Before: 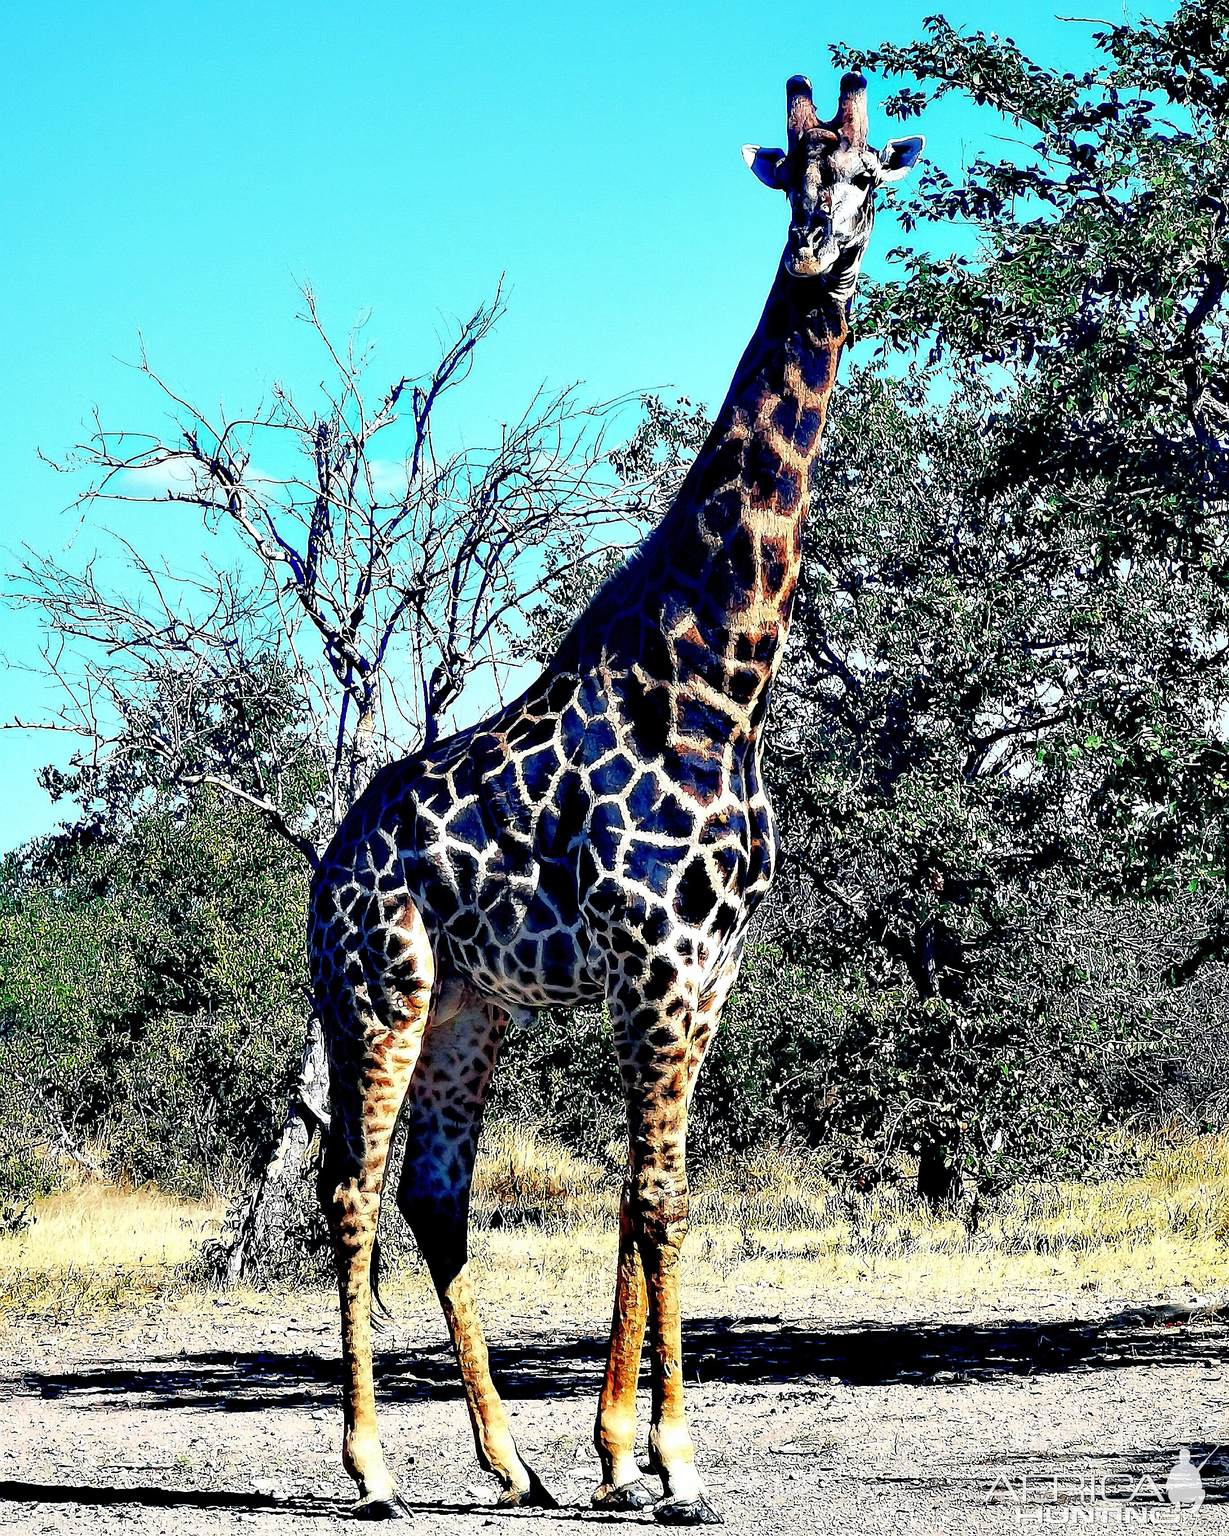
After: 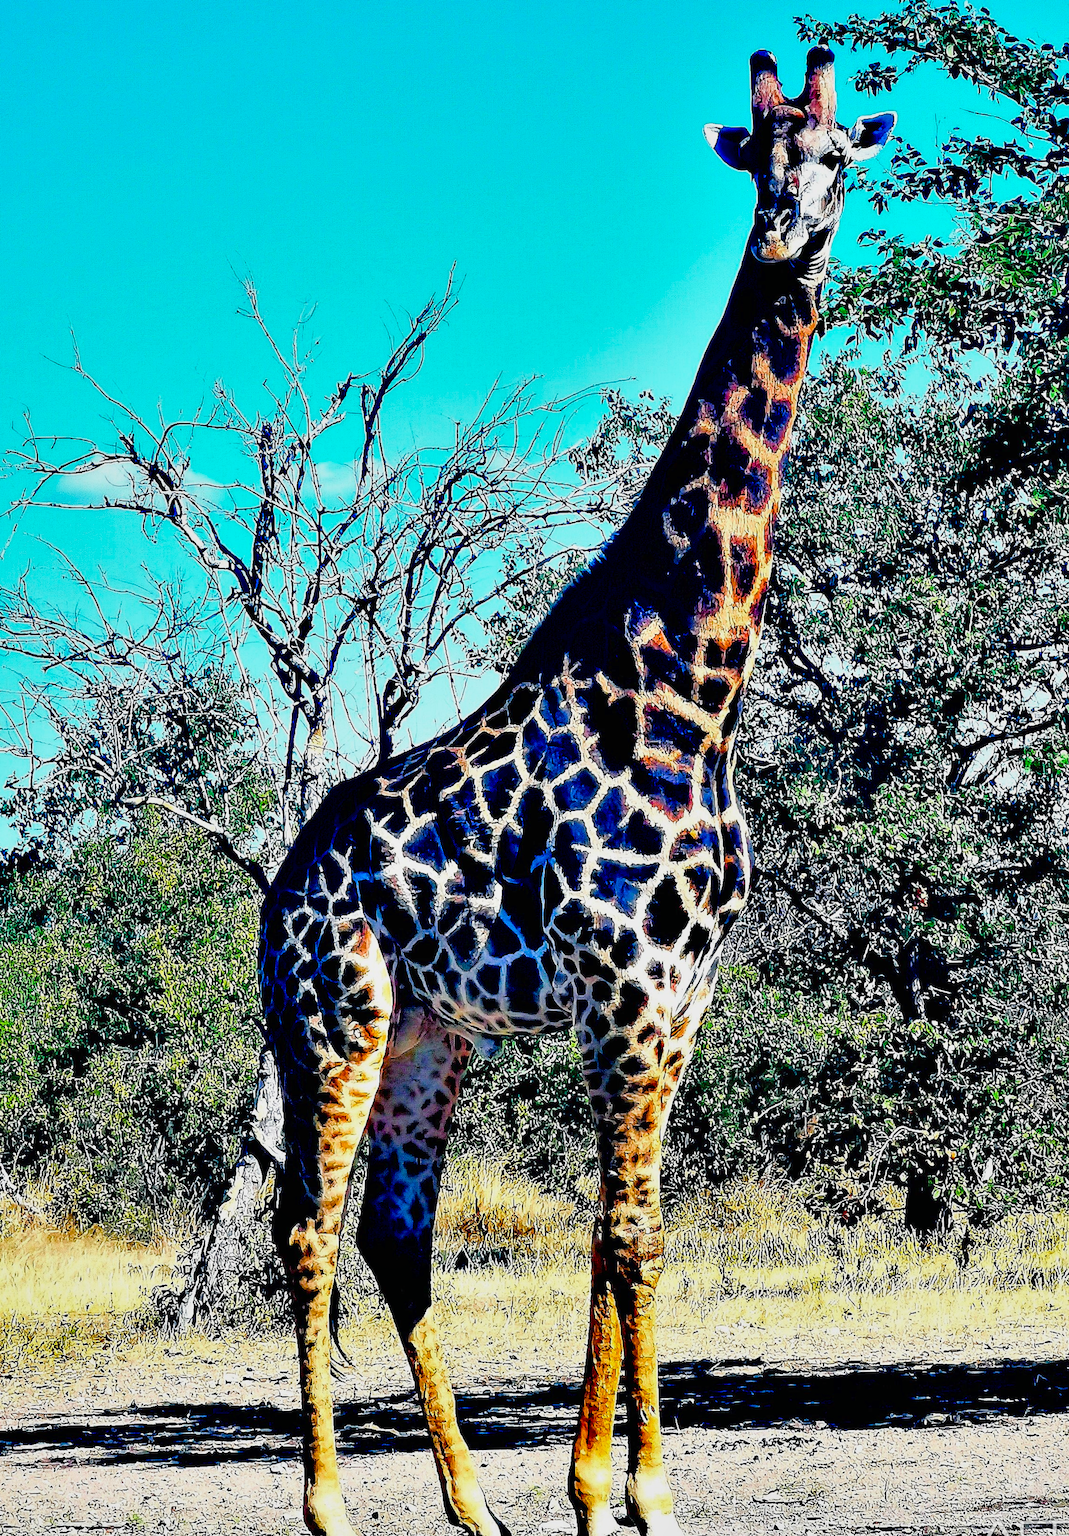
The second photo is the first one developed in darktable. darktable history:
color balance rgb: shadows lift › chroma 2.047%, shadows lift › hue 248.96°, linear chroma grading › global chroma 15.605%, perceptual saturation grading › global saturation 38.721%, perceptual saturation grading › highlights -25.678%, perceptual saturation grading › mid-tones 34.586%, perceptual saturation grading › shadows 34.573%, contrast -10.248%
shadows and highlights: soften with gaussian
crop and rotate: angle 0.824°, left 4.509%, top 0.818%, right 11.384%, bottom 2.581%
exposure: black level correction 0, compensate highlight preservation false
